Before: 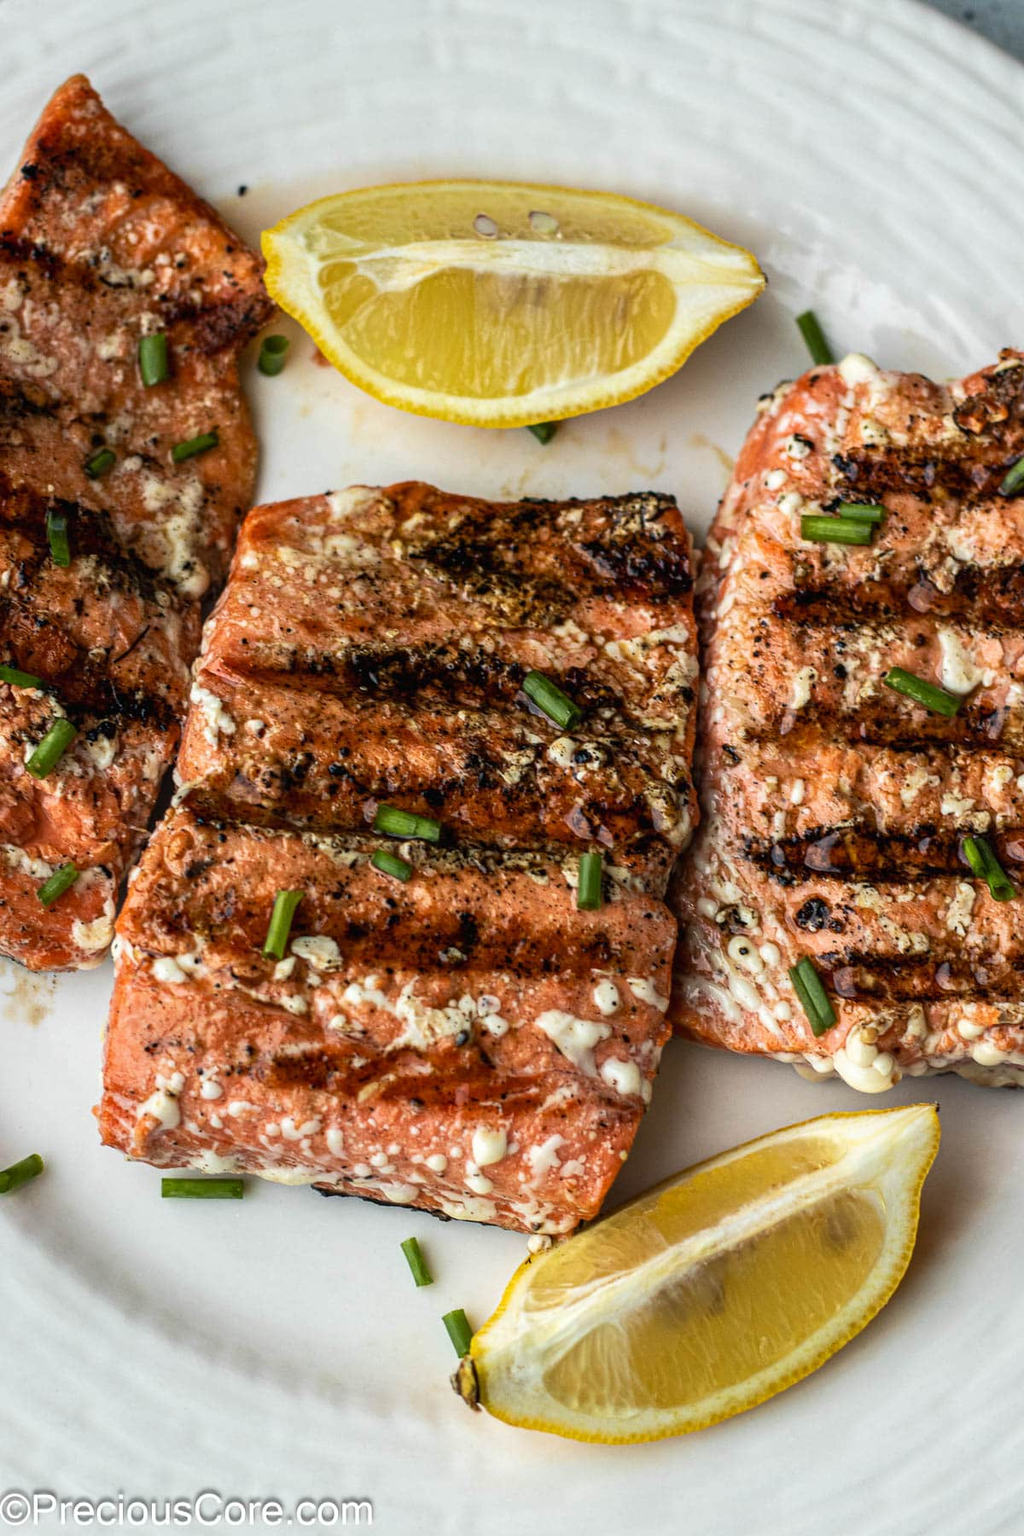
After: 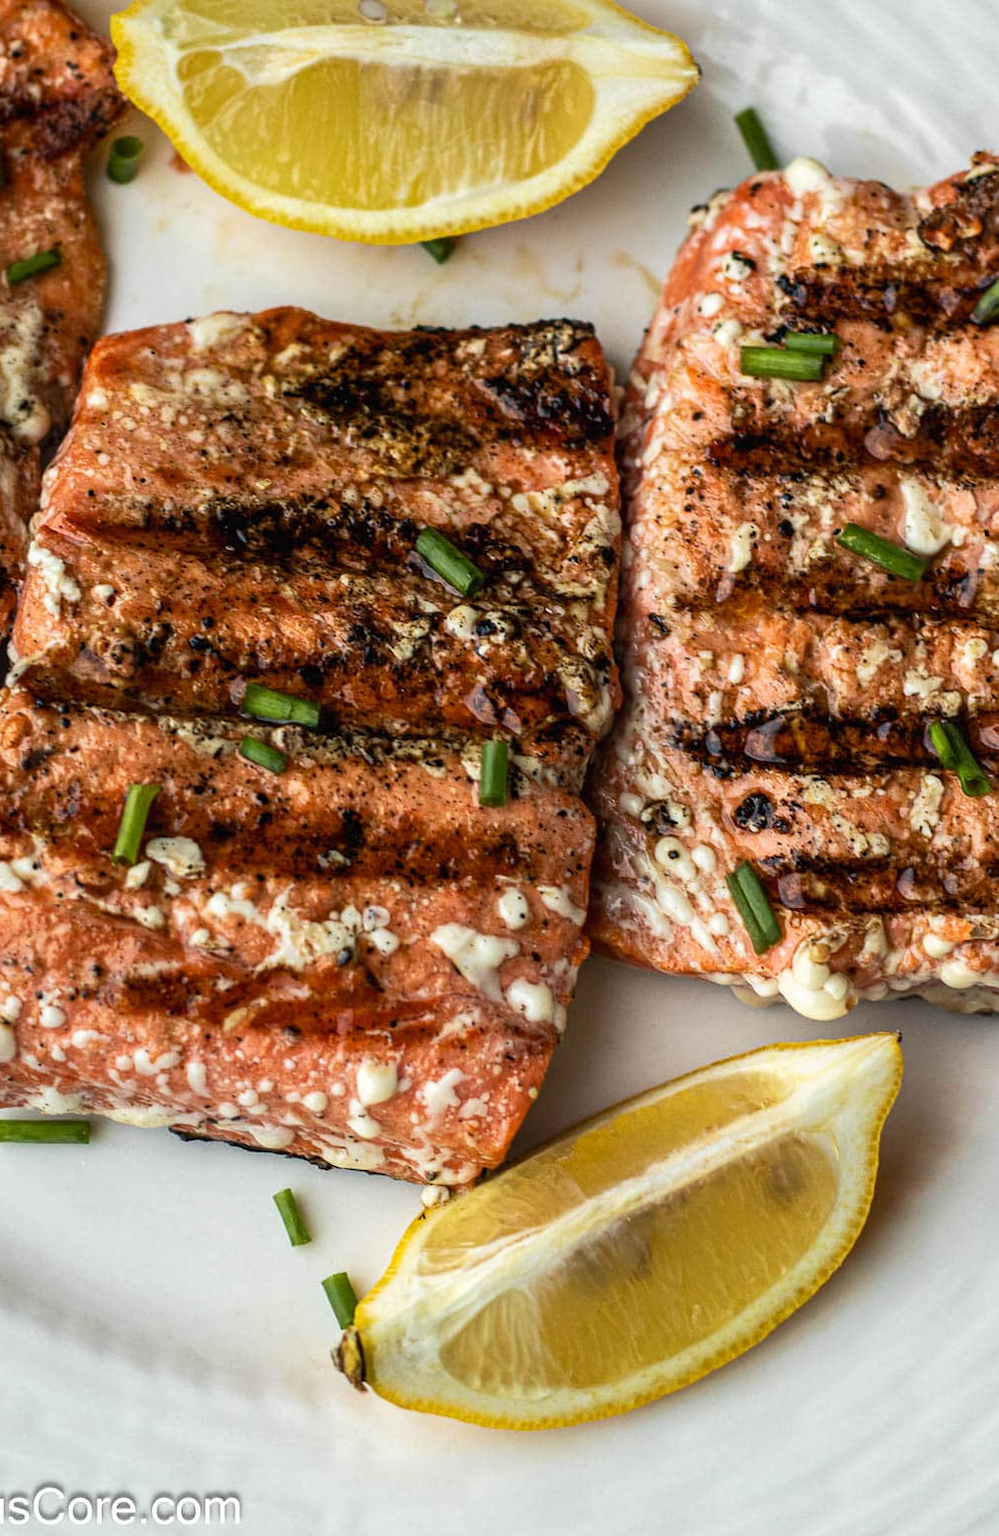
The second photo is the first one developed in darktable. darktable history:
crop: left 16.315%, top 14.246%
rotate and perspective: automatic cropping off
